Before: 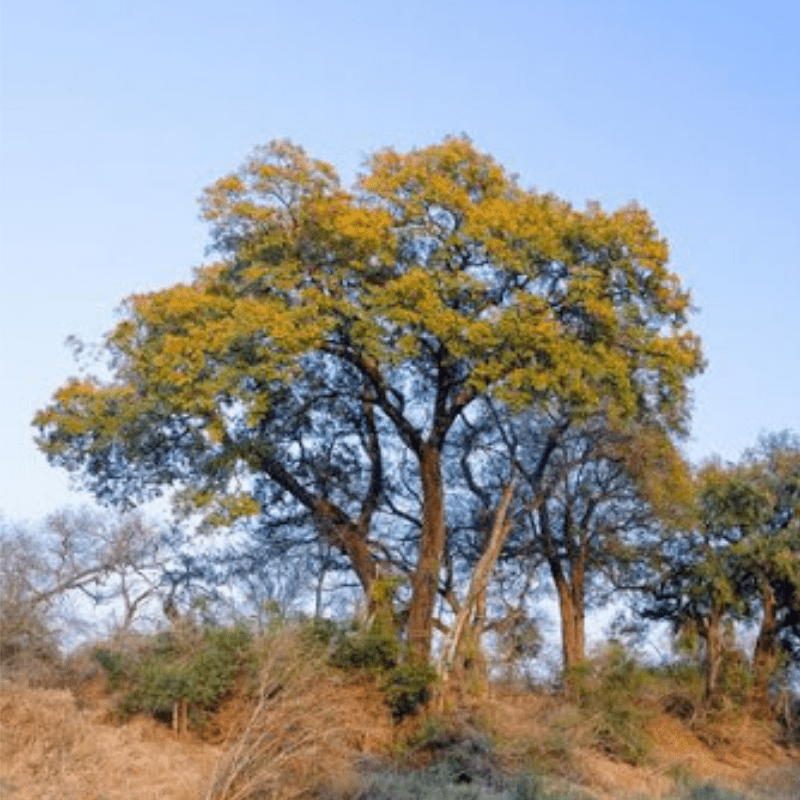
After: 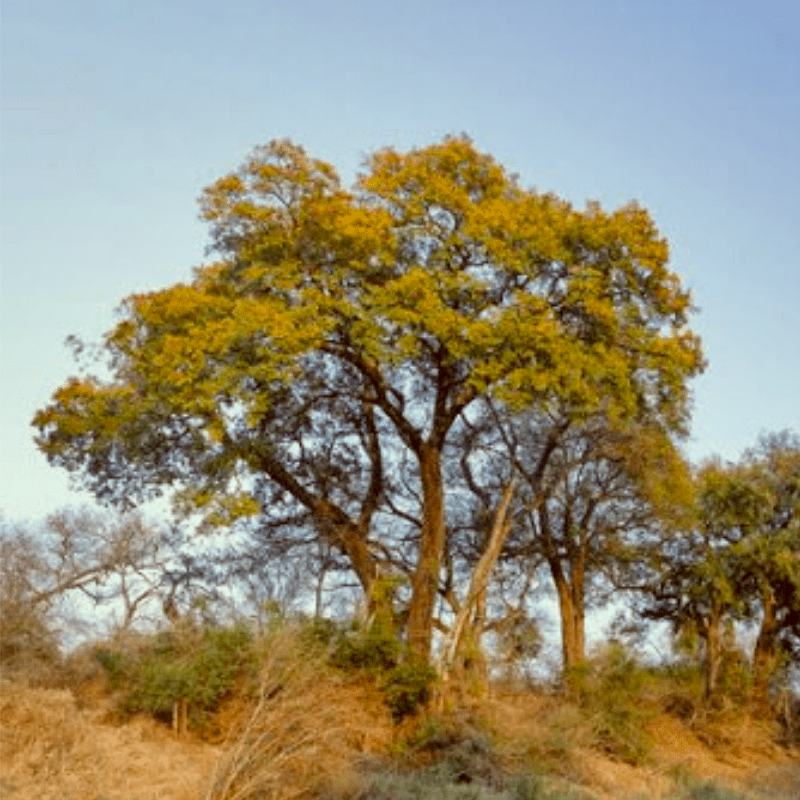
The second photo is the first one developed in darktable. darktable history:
color correction: highlights a* -6.22, highlights b* 9.52, shadows a* 10.74, shadows b* 23.96
shadows and highlights: soften with gaussian
